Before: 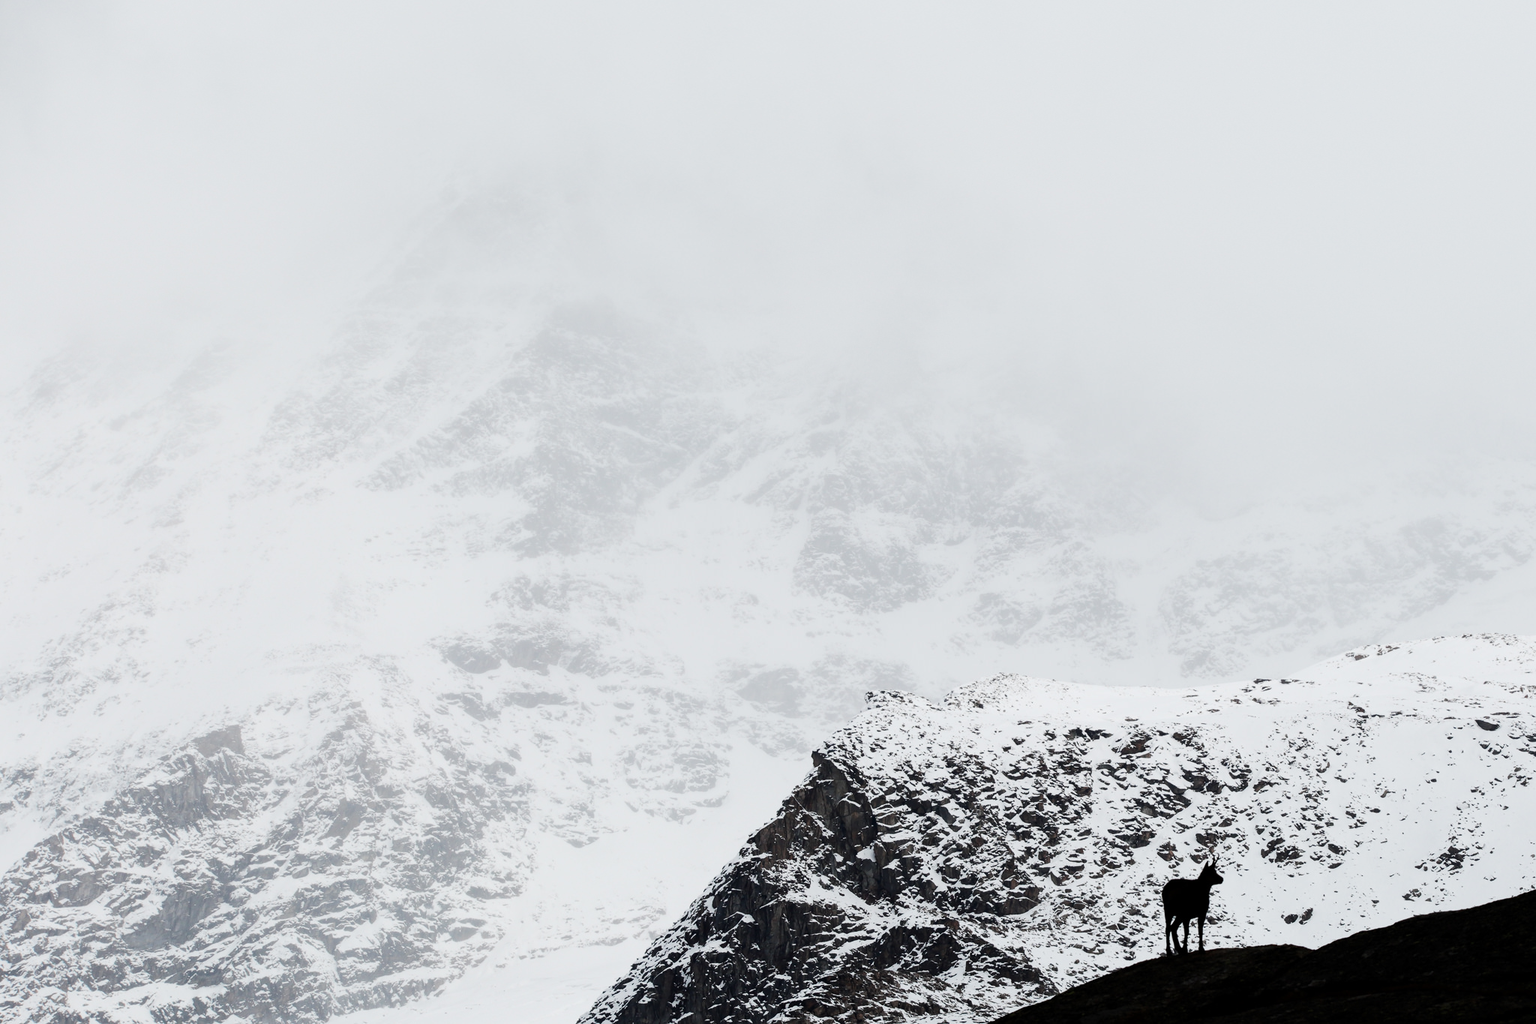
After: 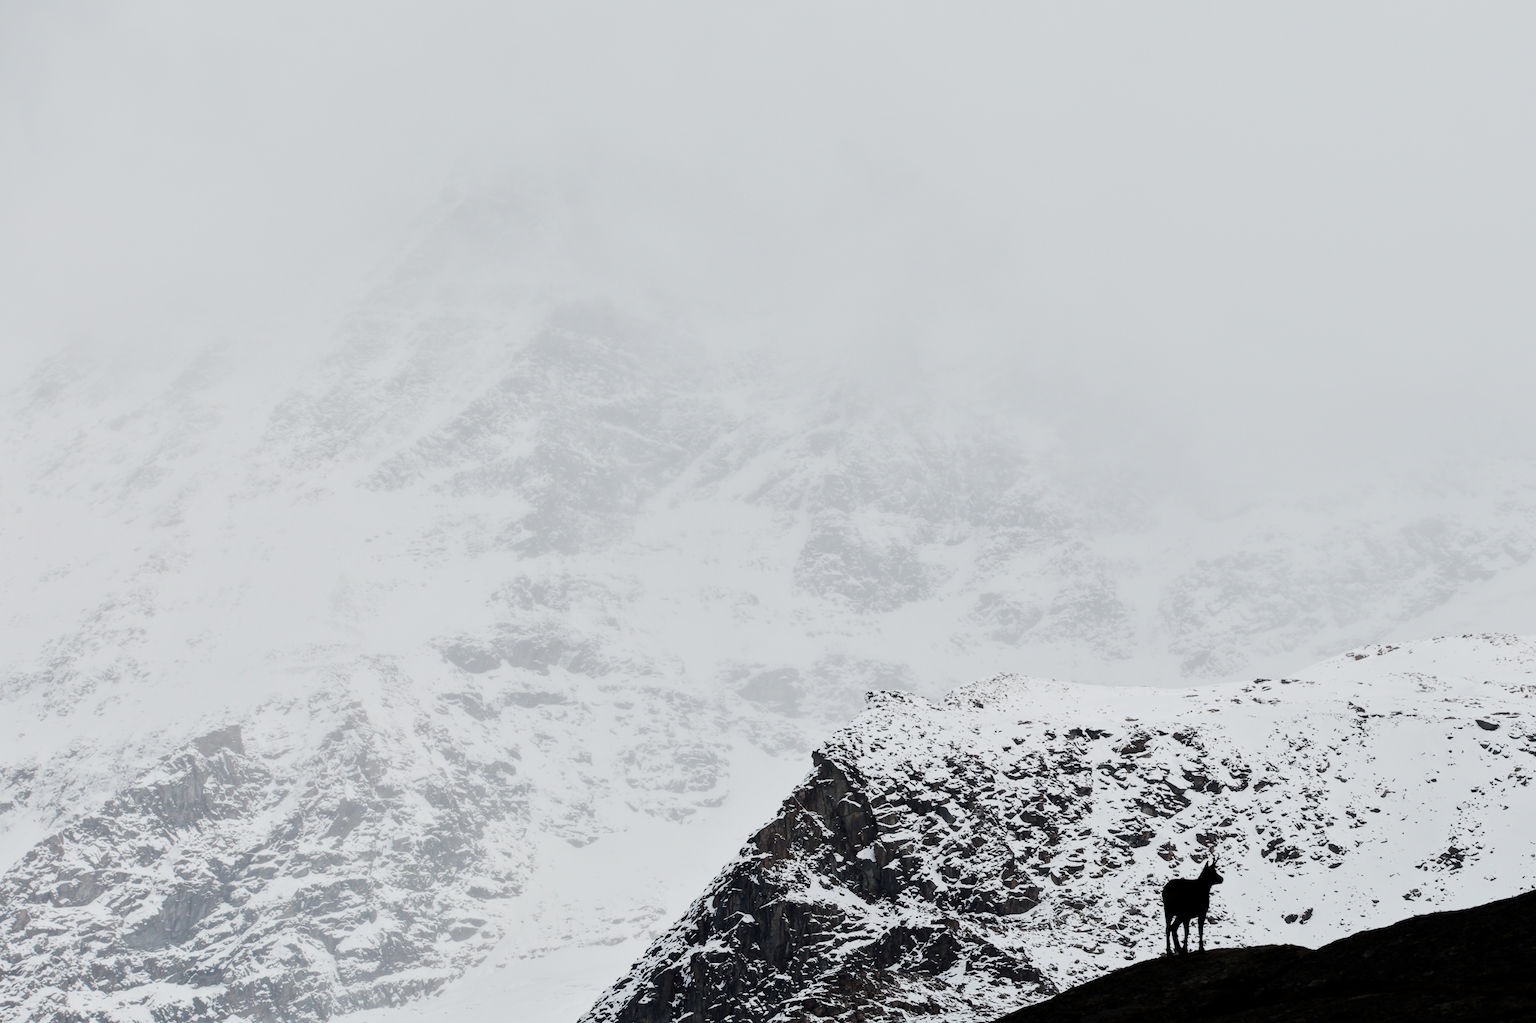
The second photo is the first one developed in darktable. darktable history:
tone equalizer: -8 EV -0.001 EV, -7 EV 0.003 EV, -6 EV -0.026 EV, -5 EV 0.02 EV, -4 EV -0.013 EV, -3 EV 0.031 EV, -2 EV -0.069 EV, -1 EV -0.291 EV, +0 EV -0.589 EV, smoothing diameter 2.04%, edges refinement/feathering 19.81, mask exposure compensation -1.57 EV, filter diffusion 5
